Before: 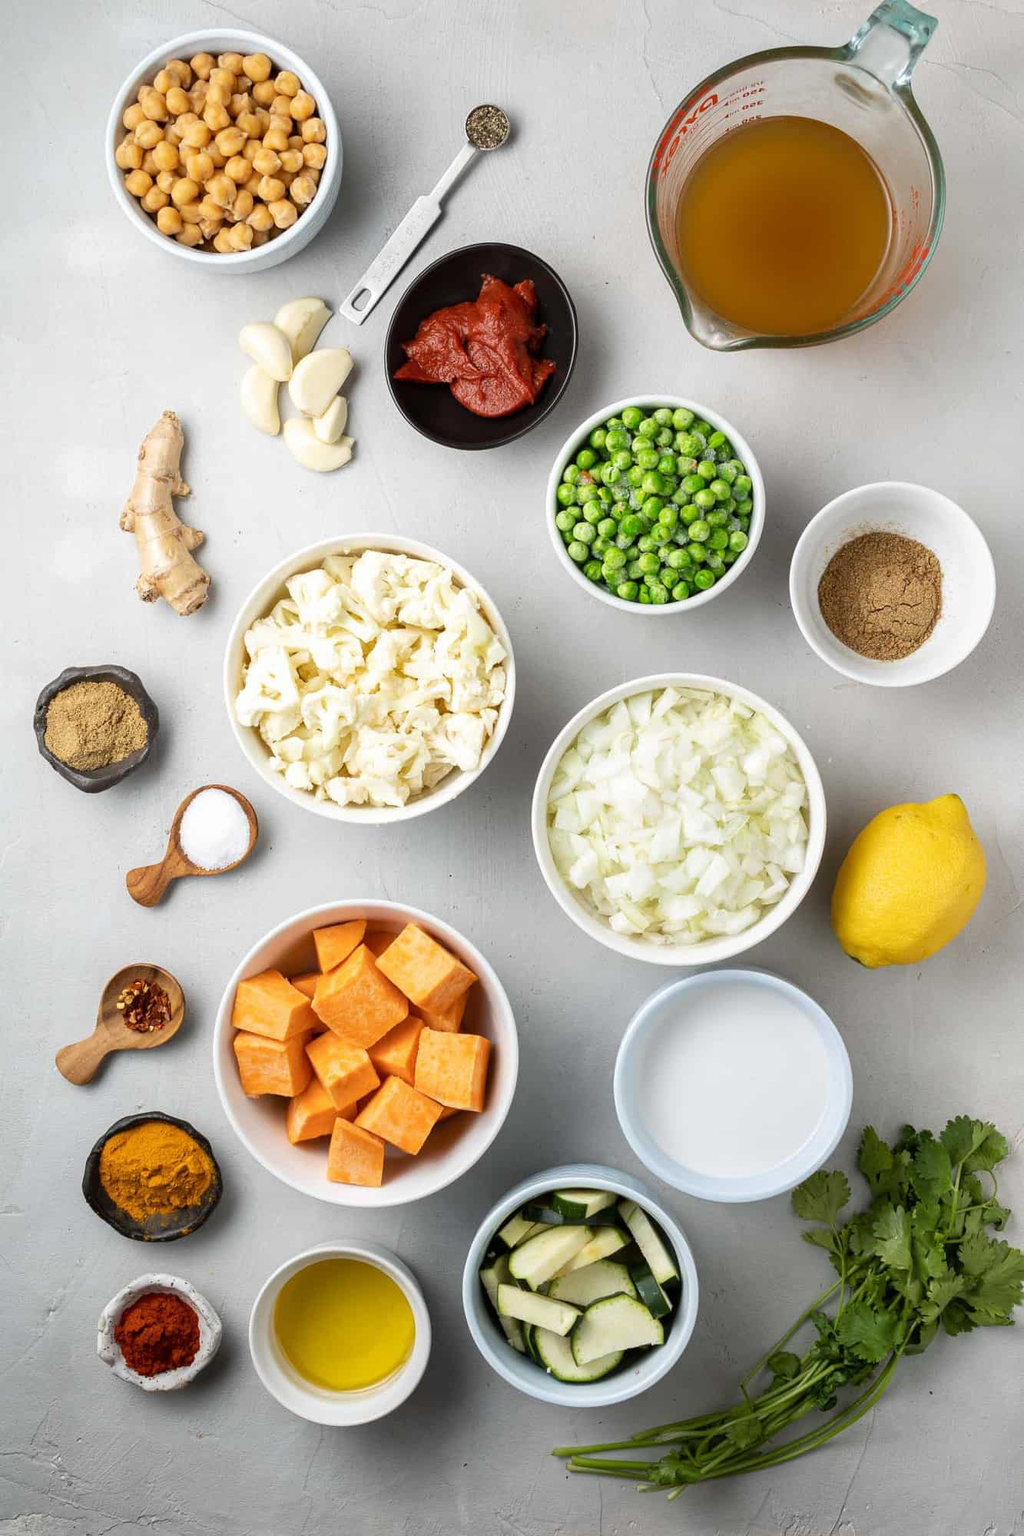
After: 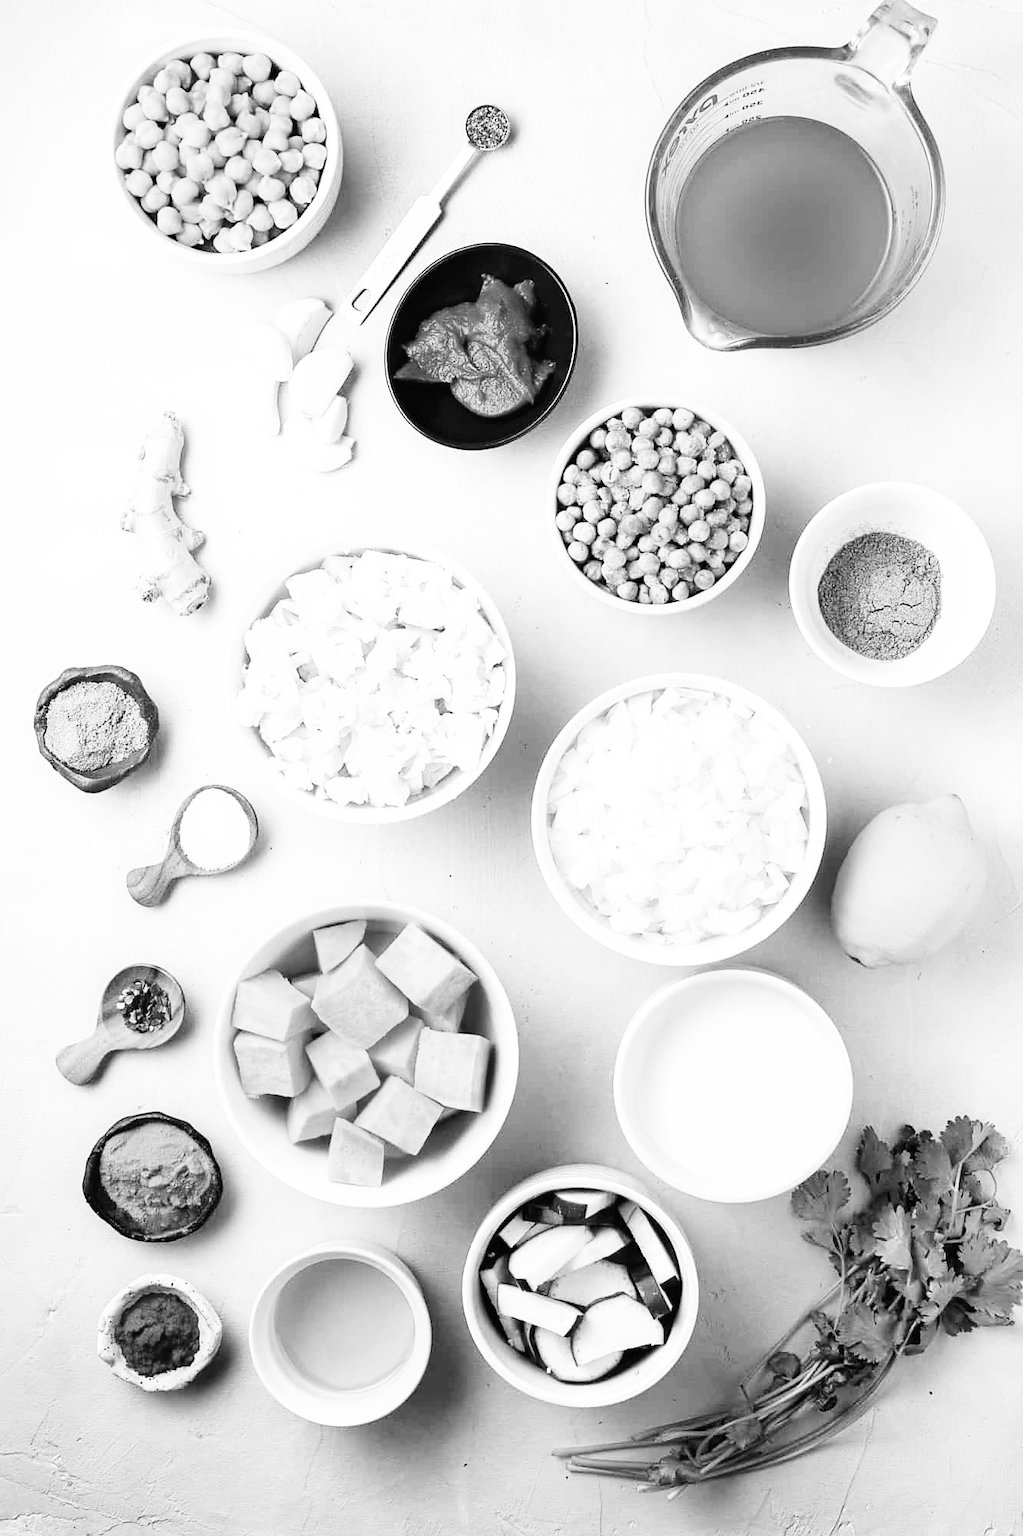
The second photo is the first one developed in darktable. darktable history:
sharpen: radius 1.458, amount 0.398, threshold 1.271
monochrome: on, module defaults
base curve: curves: ch0 [(0, 0.003) (0.001, 0.002) (0.006, 0.004) (0.02, 0.022) (0.048, 0.086) (0.094, 0.234) (0.162, 0.431) (0.258, 0.629) (0.385, 0.8) (0.548, 0.918) (0.751, 0.988) (1, 1)], preserve colors none
